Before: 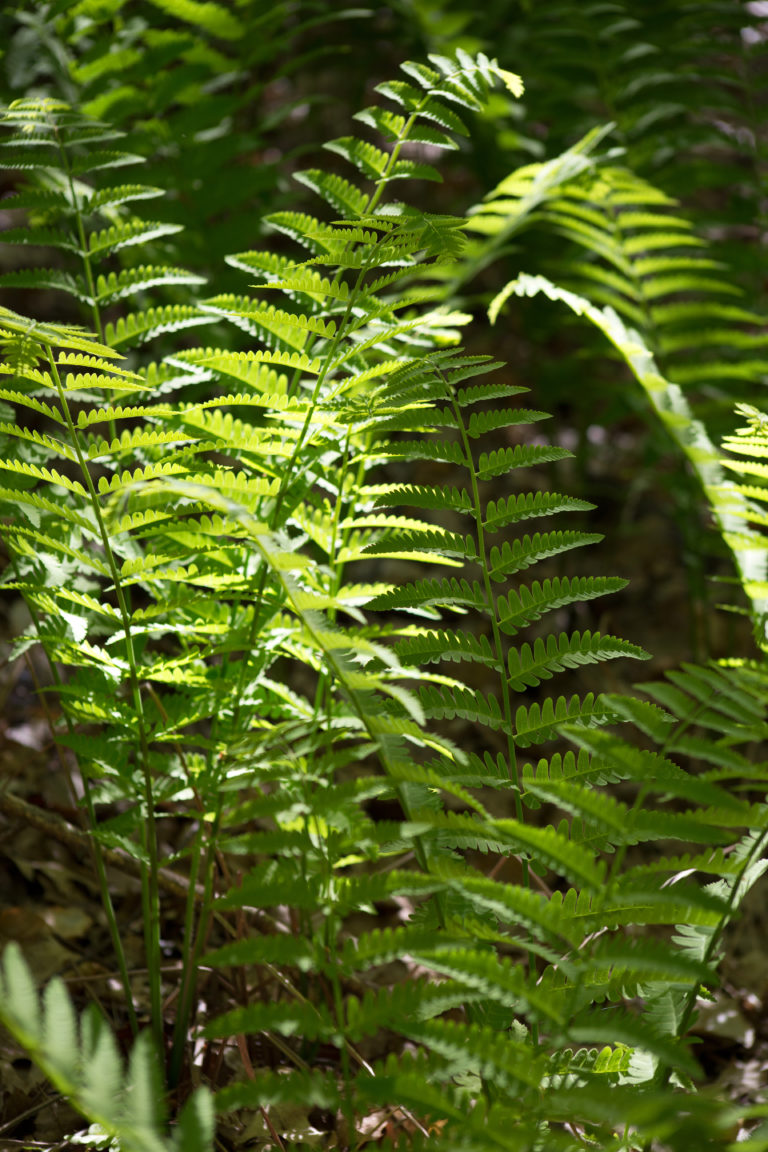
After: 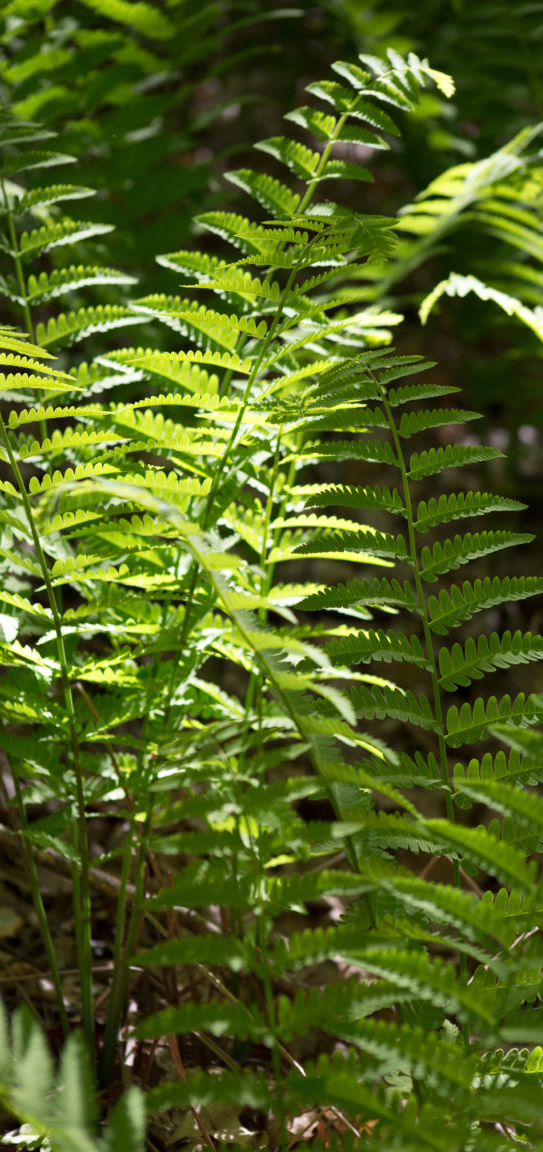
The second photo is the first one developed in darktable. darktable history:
crop and rotate: left 9.034%, right 20.206%
